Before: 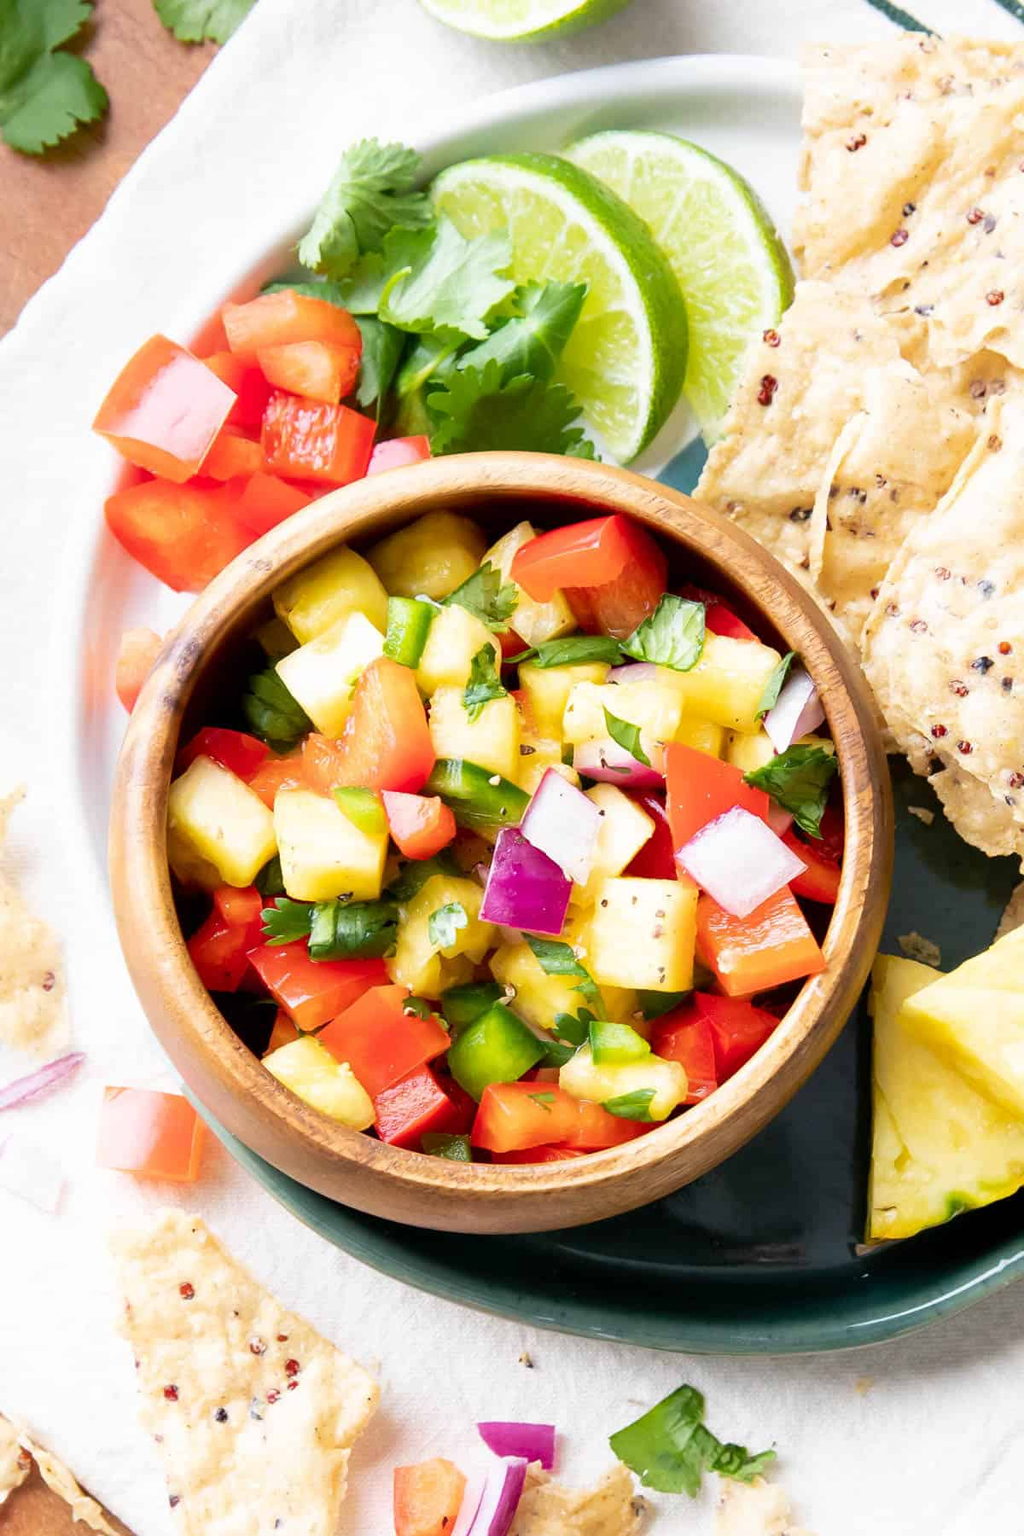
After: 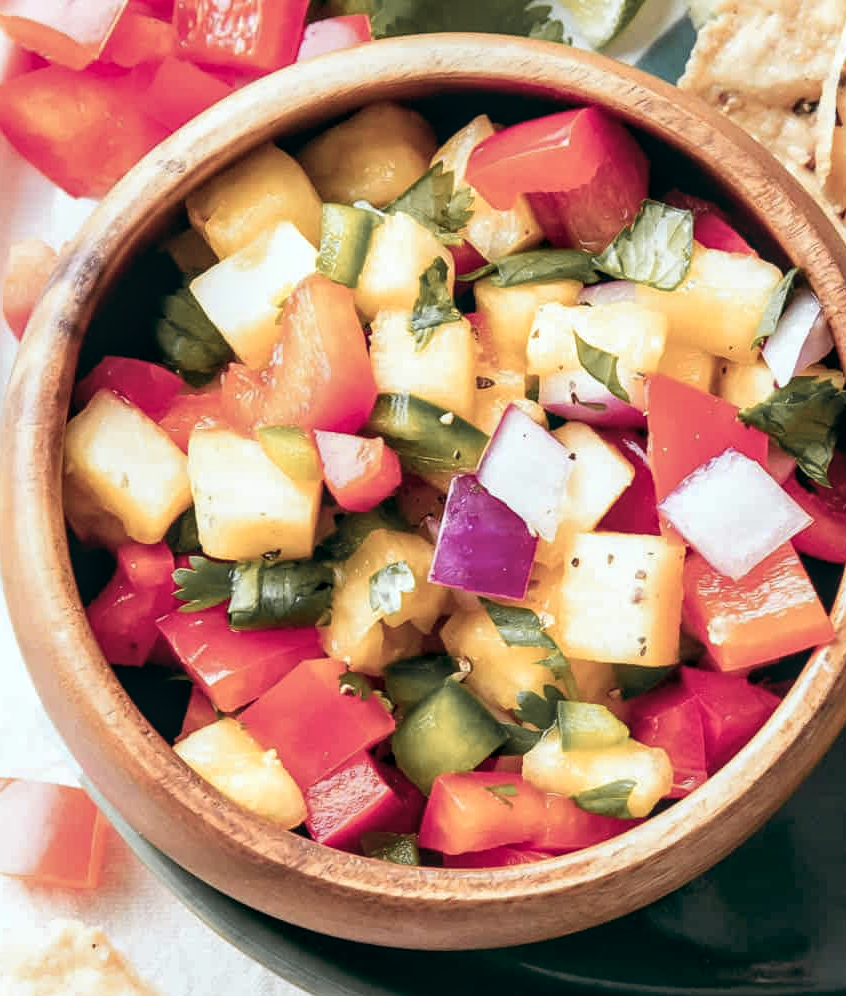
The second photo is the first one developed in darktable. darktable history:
color zones: curves: ch1 [(0.263, 0.53) (0.376, 0.287) (0.487, 0.512) (0.748, 0.547) (1, 0.513)]; ch2 [(0.262, 0.45) (0.751, 0.477)], mix 31.98%
color balance: lift [1, 0.994, 1.002, 1.006], gamma [0.957, 1.081, 1.016, 0.919], gain [0.97, 0.972, 1.01, 1.028], input saturation 91.06%, output saturation 79.8%
local contrast: on, module defaults
crop: left 11.123%, top 27.61%, right 18.3%, bottom 17.034%
